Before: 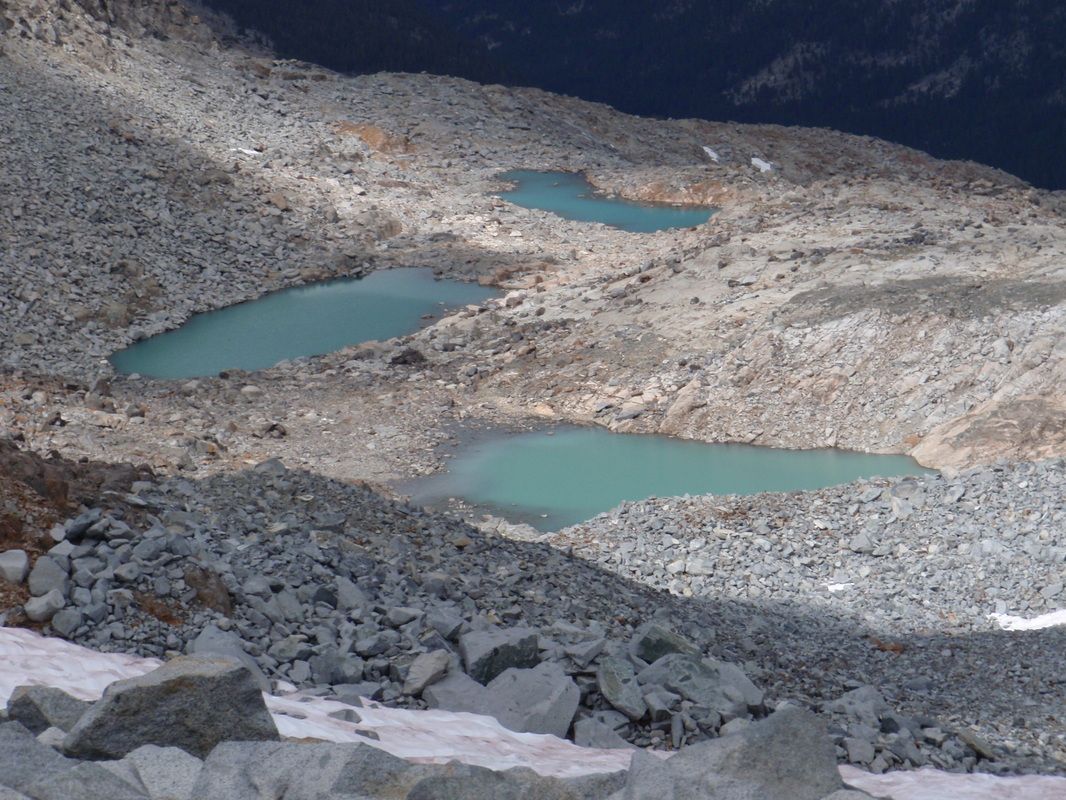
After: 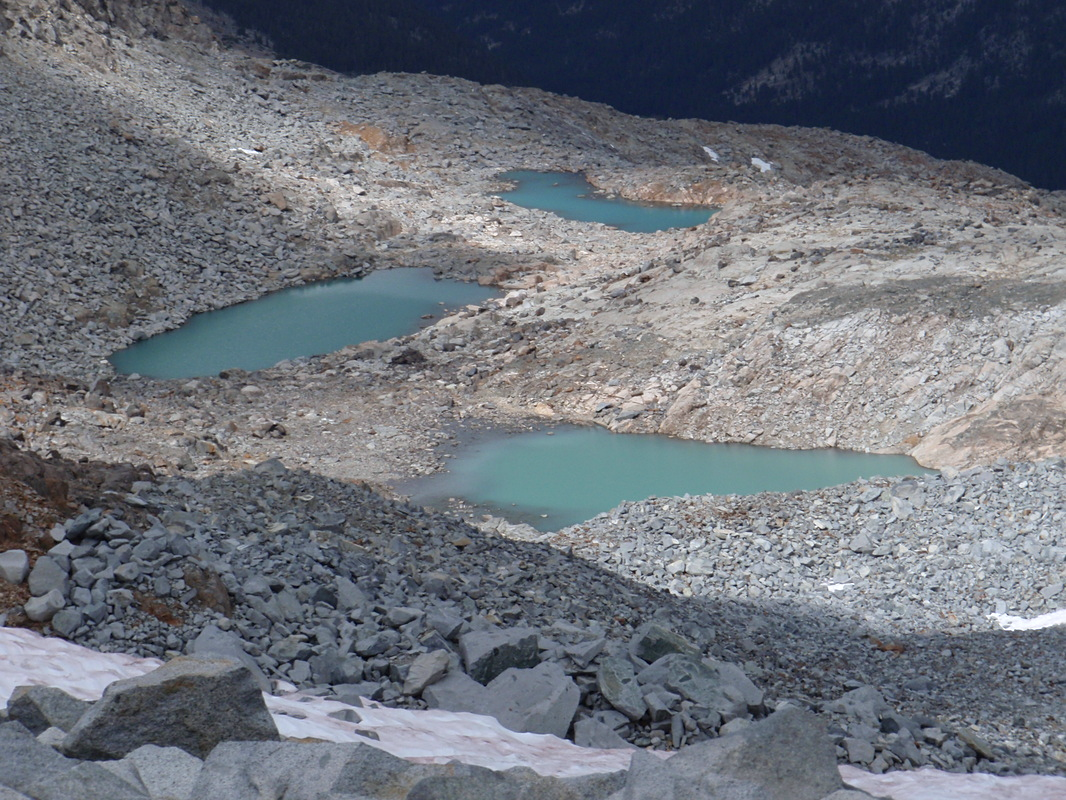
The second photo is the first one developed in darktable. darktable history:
sharpen: amount 0.2
white balance: red 0.982, blue 1.018
